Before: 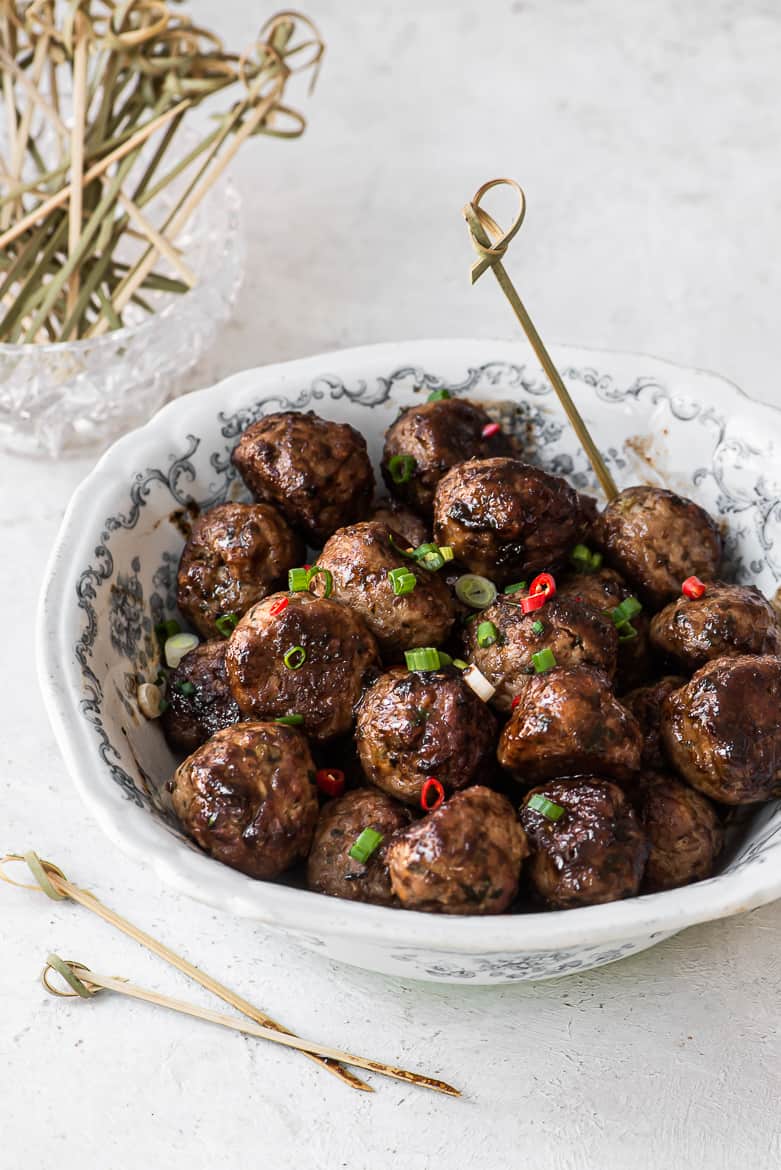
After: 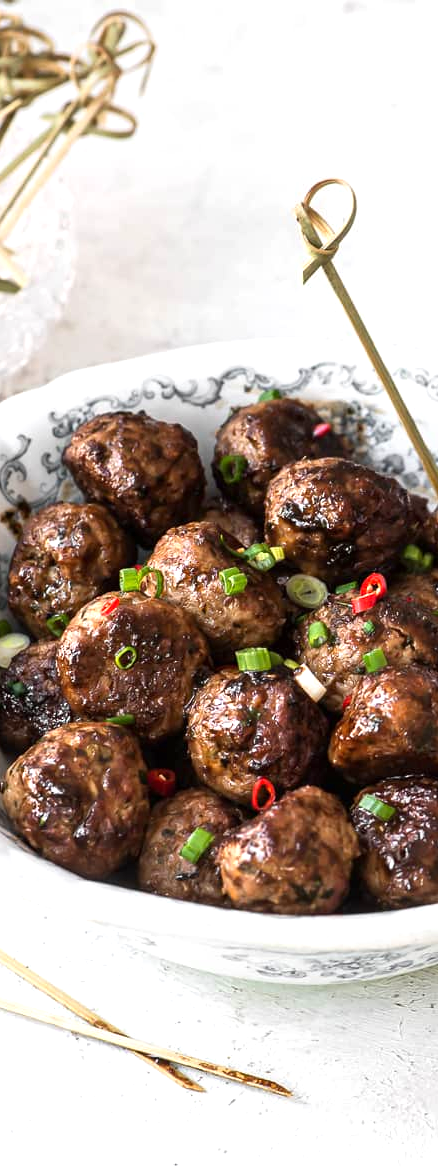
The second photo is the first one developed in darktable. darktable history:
crop: left 21.674%, right 22.086%
exposure: exposure 0.515 EV, compensate highlight preservation false
